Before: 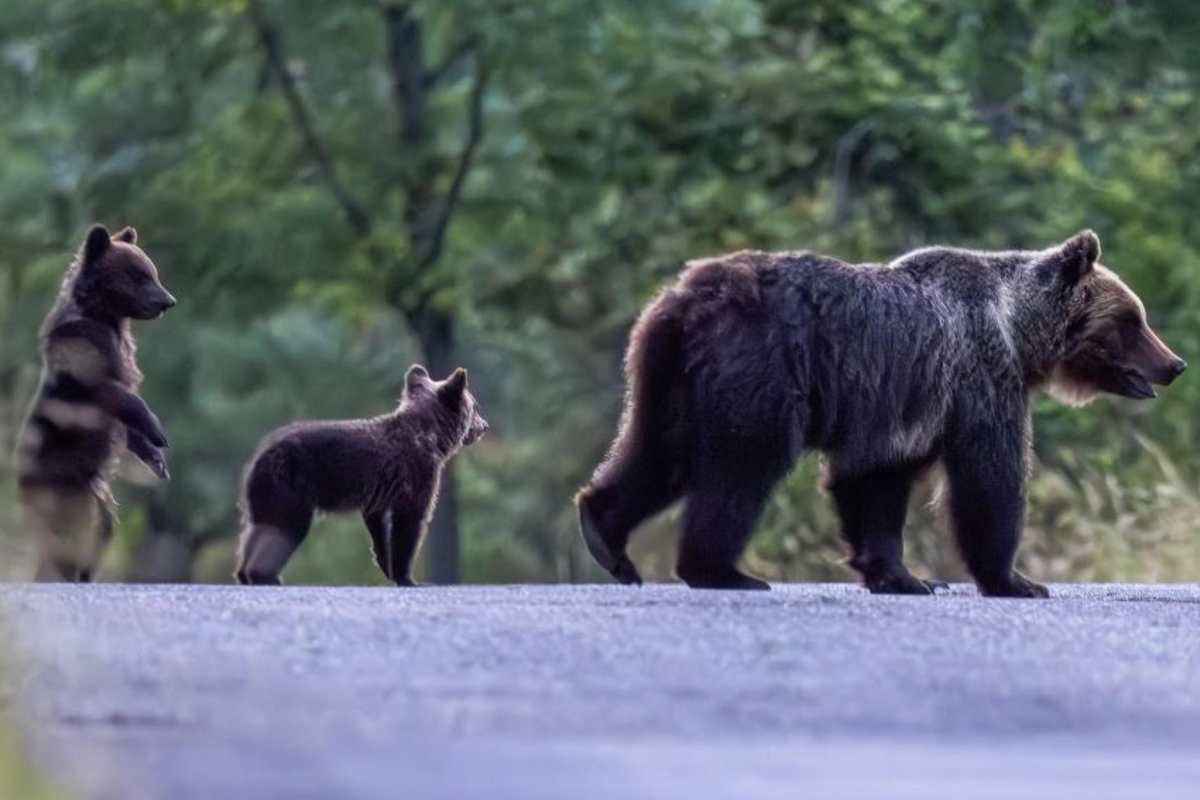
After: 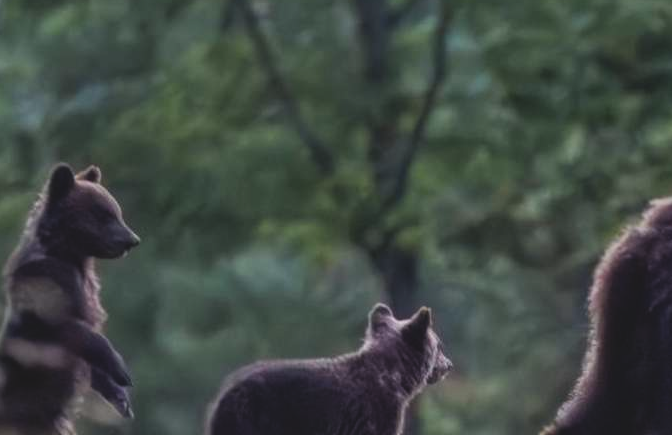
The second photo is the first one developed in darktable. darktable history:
crop and rotate: left 3.029%, top 7.649%, right 40.926%, bottom 37.854%
exposure: black level correction -0.015, exposure -0.503 EV, compensate exposure bias true, compensate highlight preservation false
